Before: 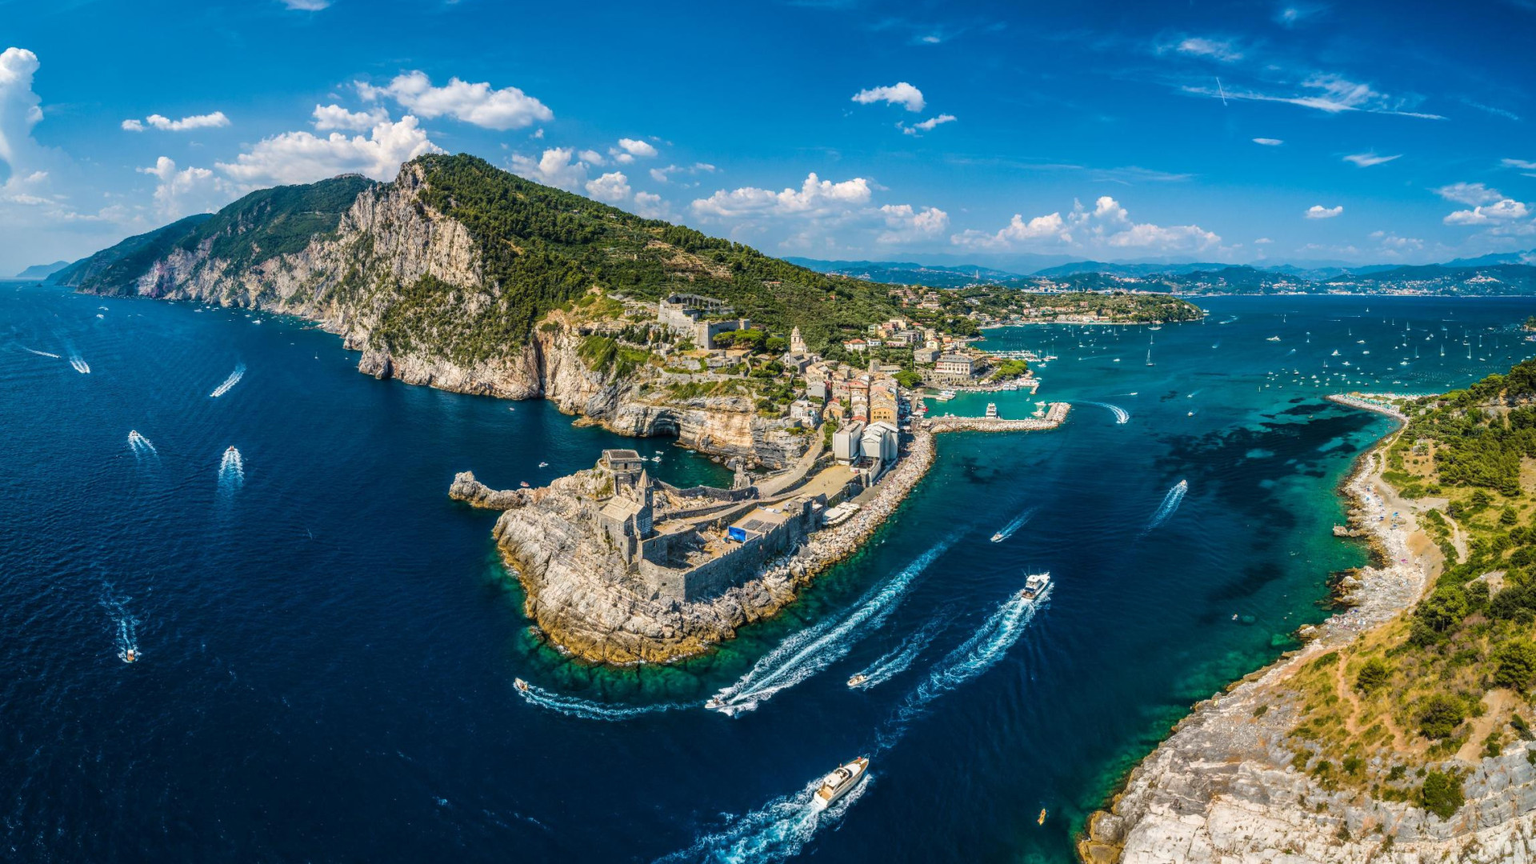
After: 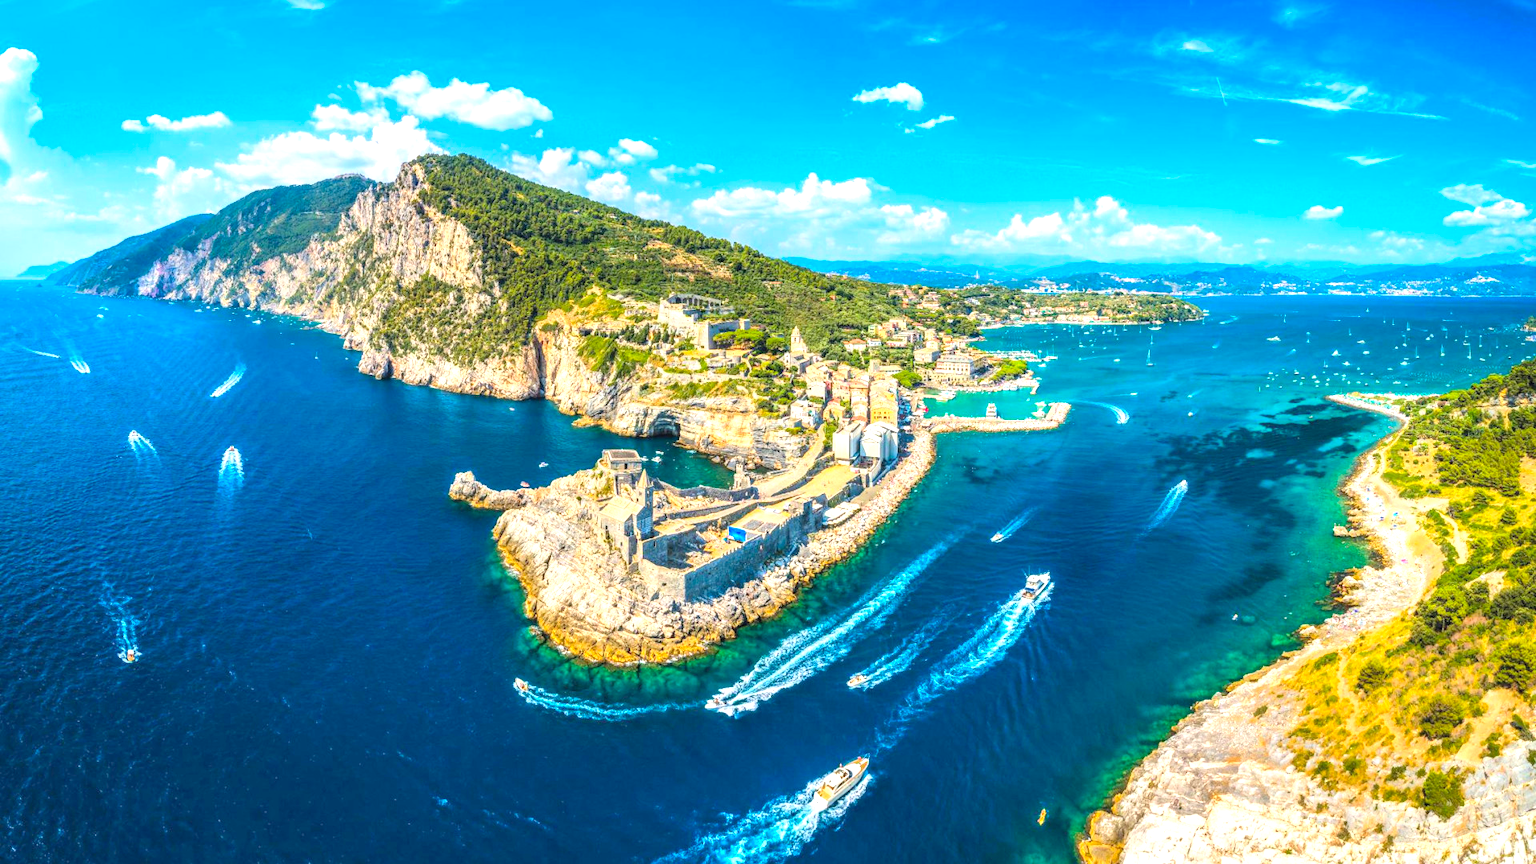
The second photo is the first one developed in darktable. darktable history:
contrast brightness saturation: contrast 0.07, brightness 0.18, saturation 0.4
exposure: exposure 1 EV, compensate highlight preservation false
